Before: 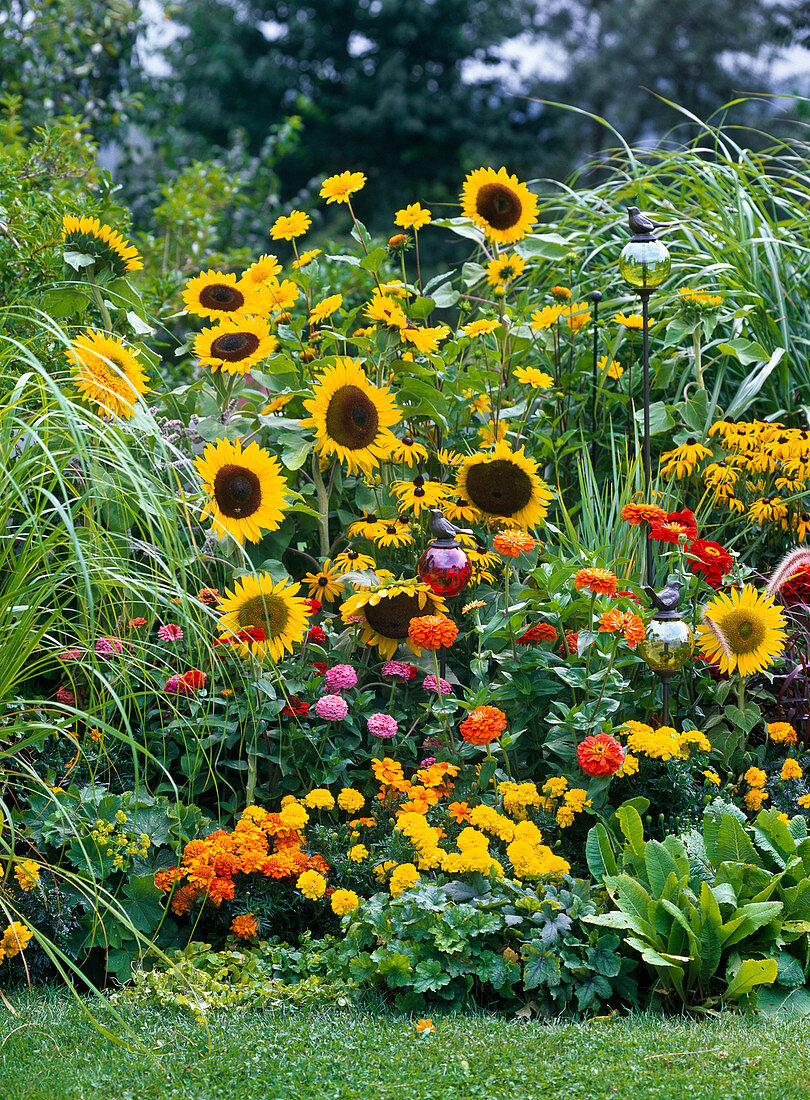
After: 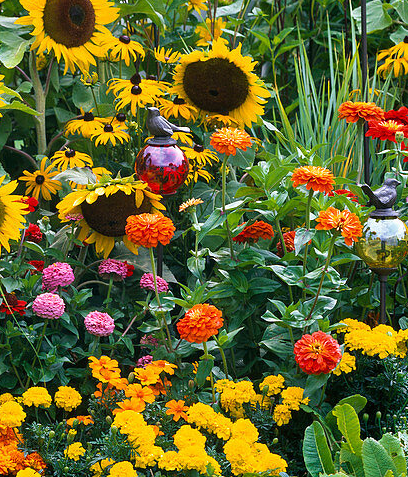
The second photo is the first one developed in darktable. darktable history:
crop: left 34.949%, top 36.605%, right 14.569%, bottom 19.961%
